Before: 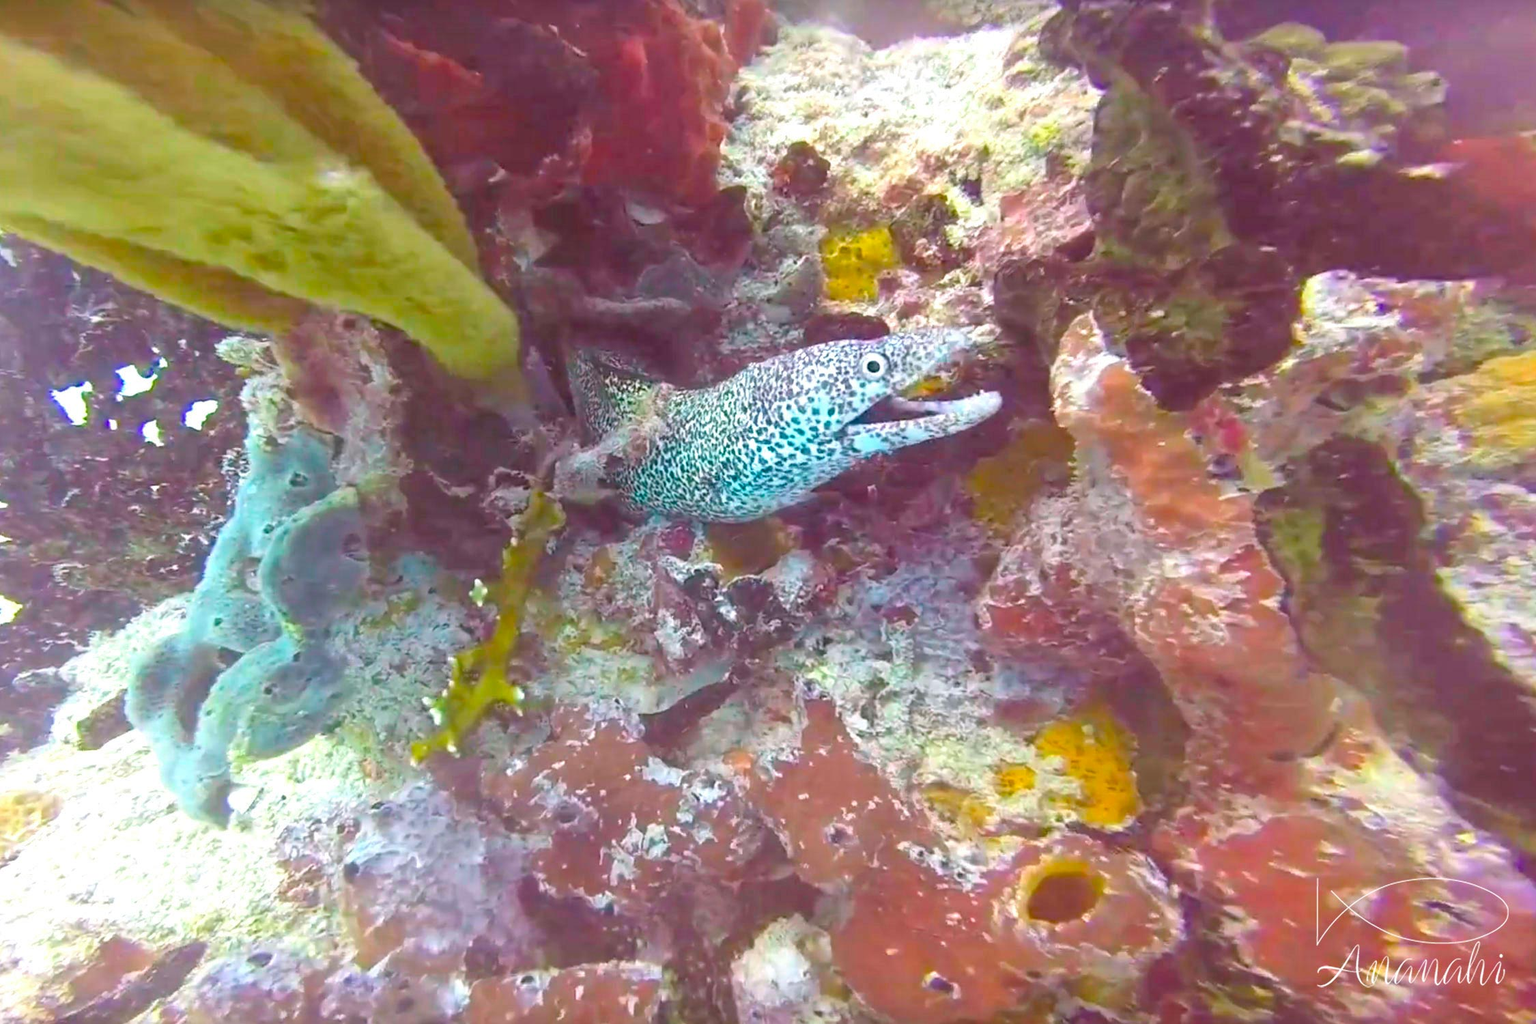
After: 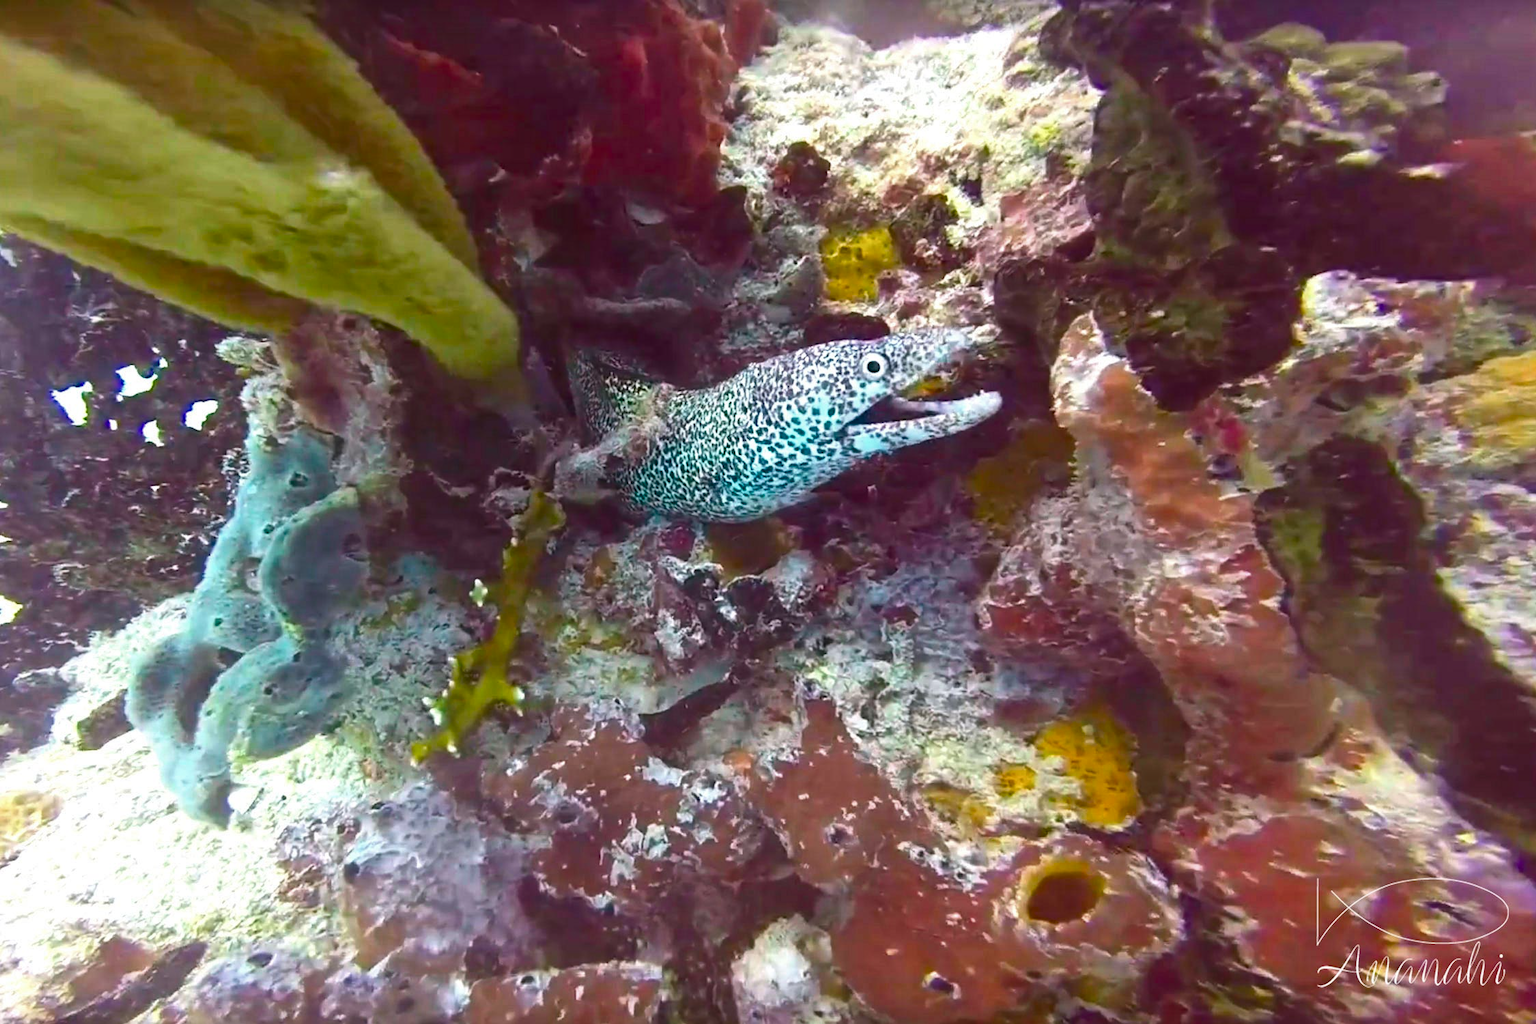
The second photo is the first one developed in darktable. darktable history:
color correction: saturation 0.8
contrast brightness saturation: contrast 0.1, brightness -0.26, saturation 0.14
